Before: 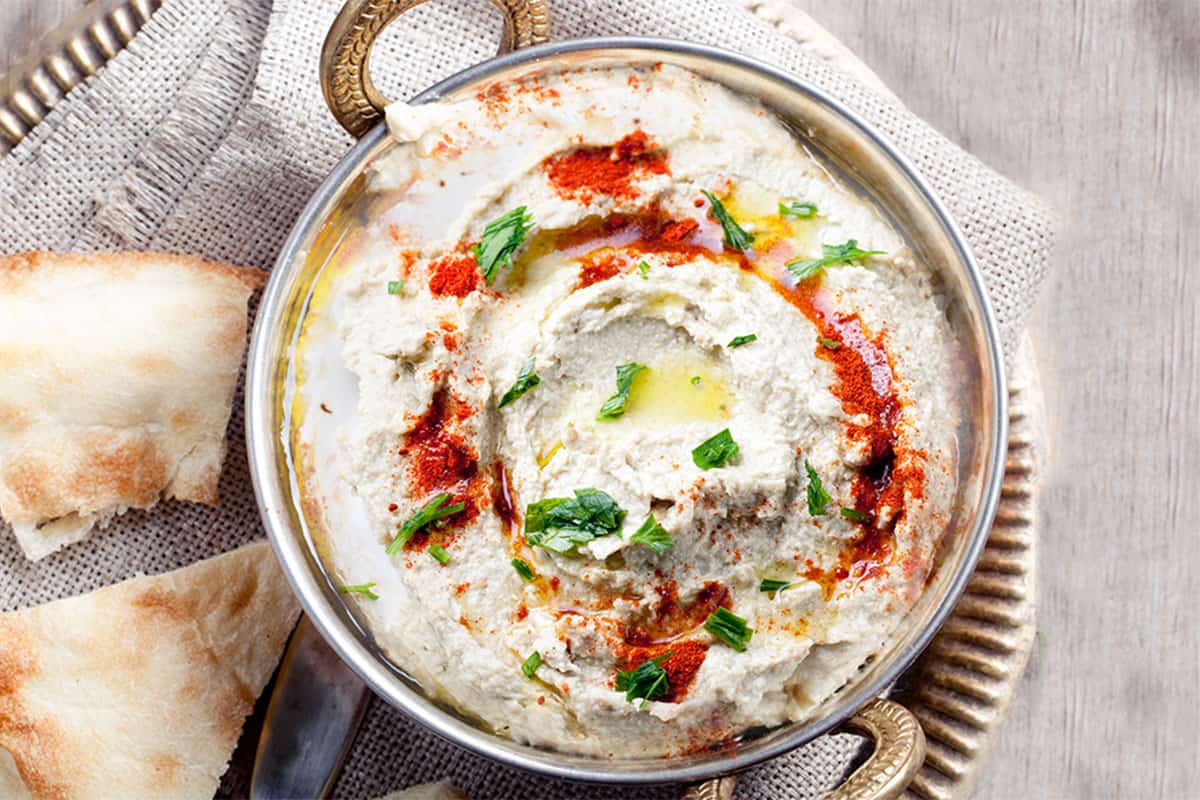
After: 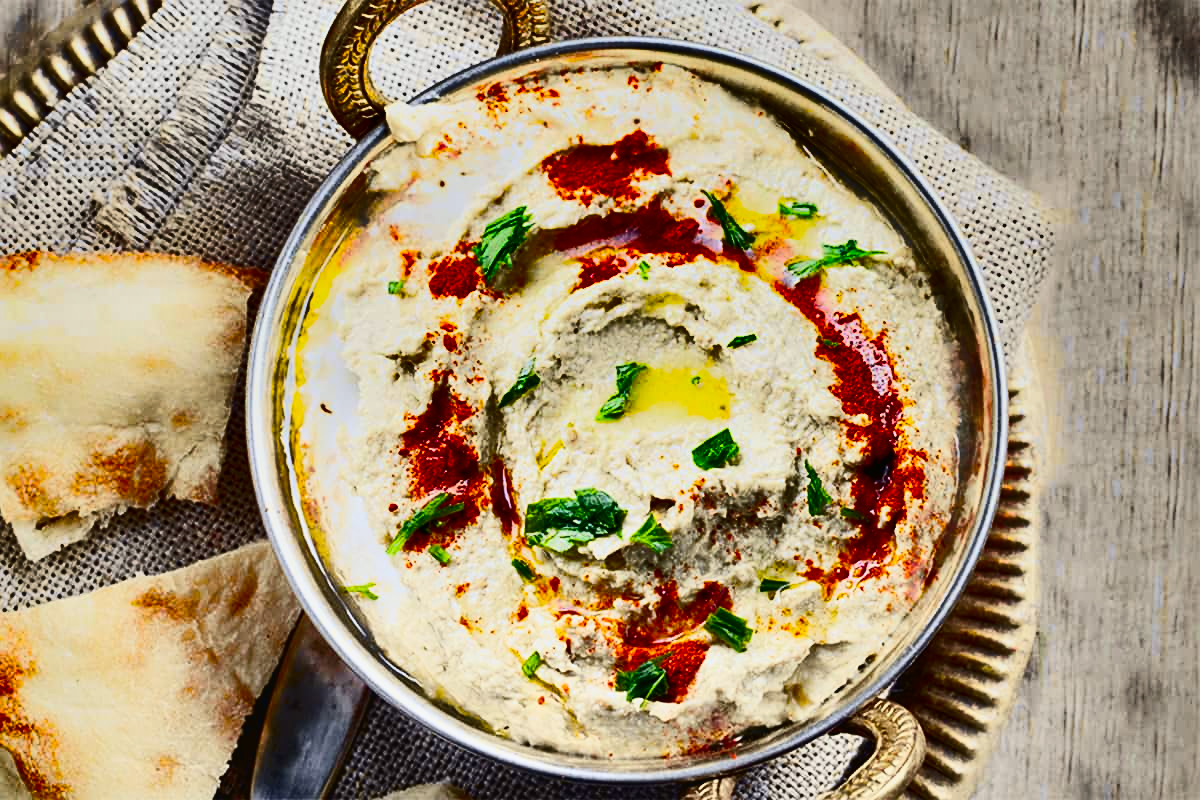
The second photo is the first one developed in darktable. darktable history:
shadows and highlights: shadows 17.47, highlights -83.41, soften with gaussian
sharpen: amount 0.211
tone curve: curves: ch0 [(0.003, 0.023) (0.071, 0.052) (0.249, 0.201) (0.466, 0.557) (0.625, 0.761) (0.783, 0.9) (0.994, 0.968)]; ch1 [(0, 0) (0.262, 0.227) (0.417, 0.386) (0.469, 0.467) (0.502, 0.498) (0.531, 0.521) (0.576, 0.586) (0.612, 0.634) (0.634, 0.68) (0.686, 0.728) (0.994, 0.987)]; ch2 [(0, 0) (0.262, 0.188) (0.385, 0.353) (0.427, 0.424) (0.495, 0.493) (0.518, 0.544) (0.55, 0.579) (0.595, 0.621) (0.644, 0.748) (1, 1)], color space Lab, independent channels, preserve colors none
